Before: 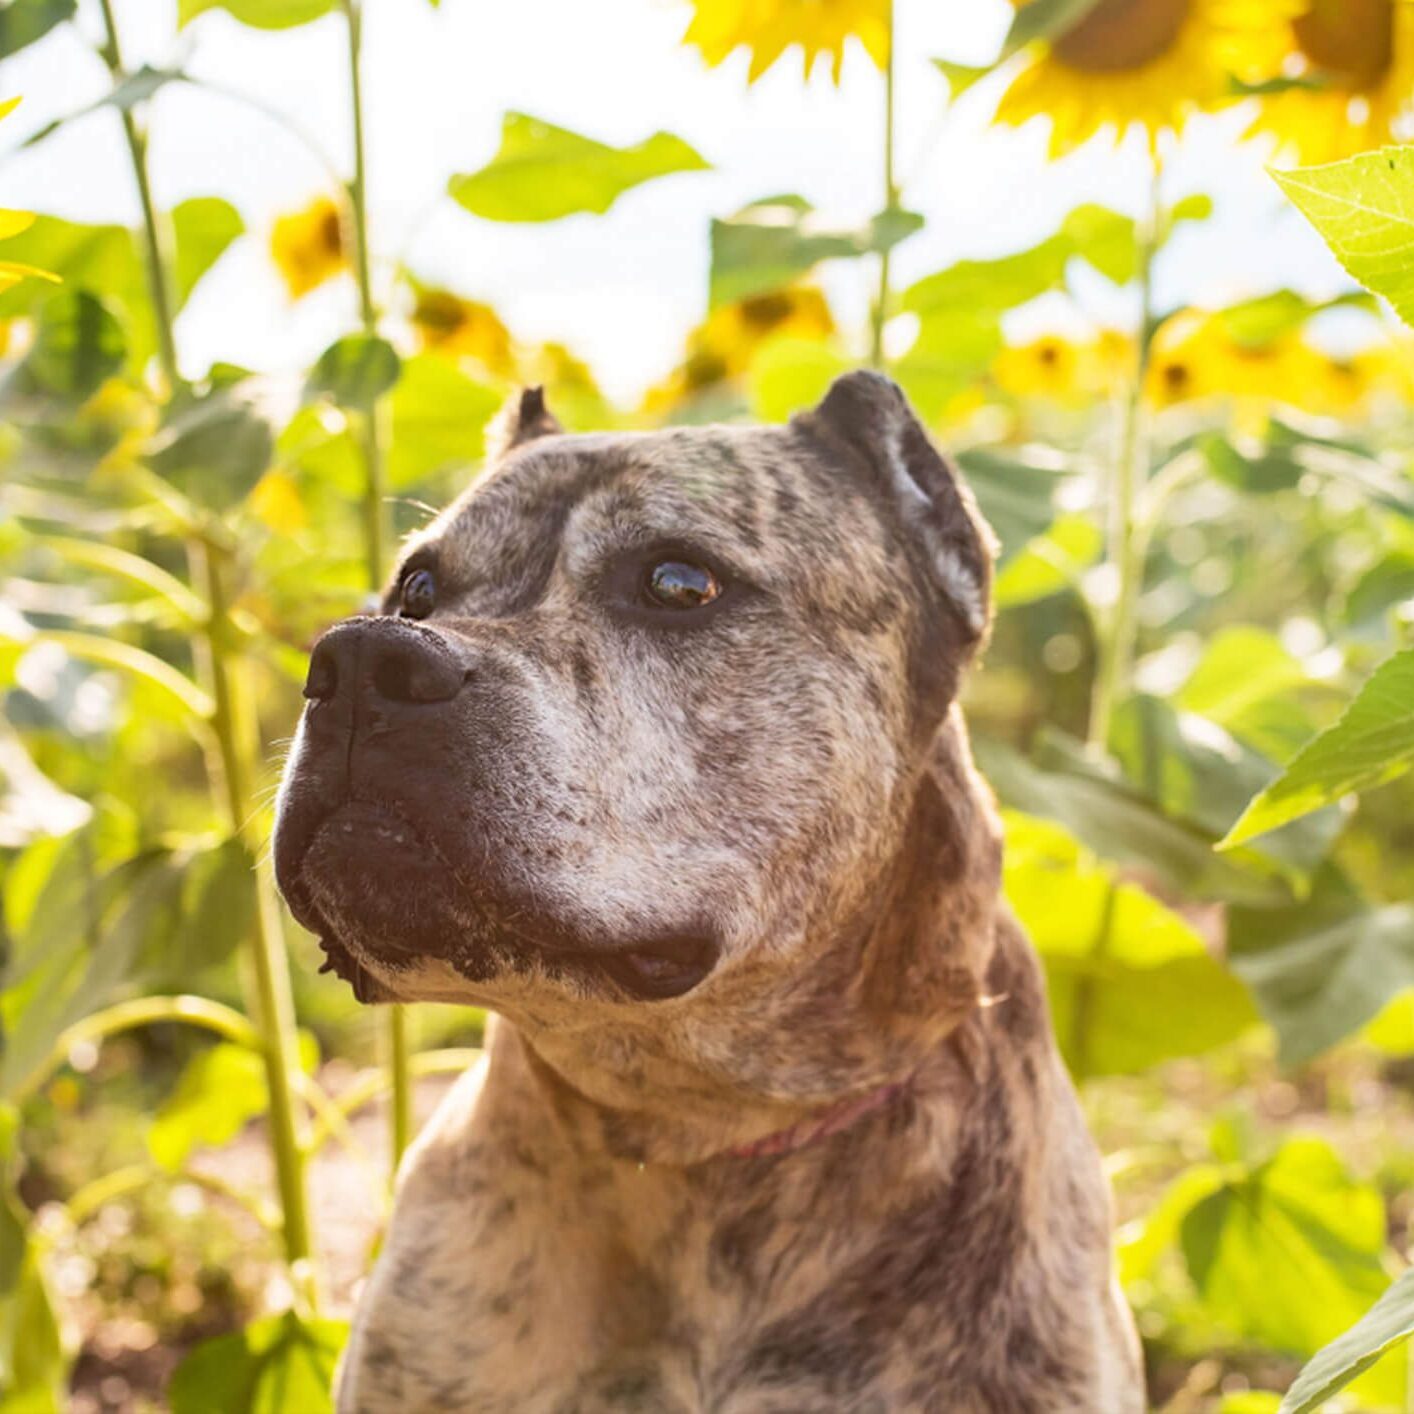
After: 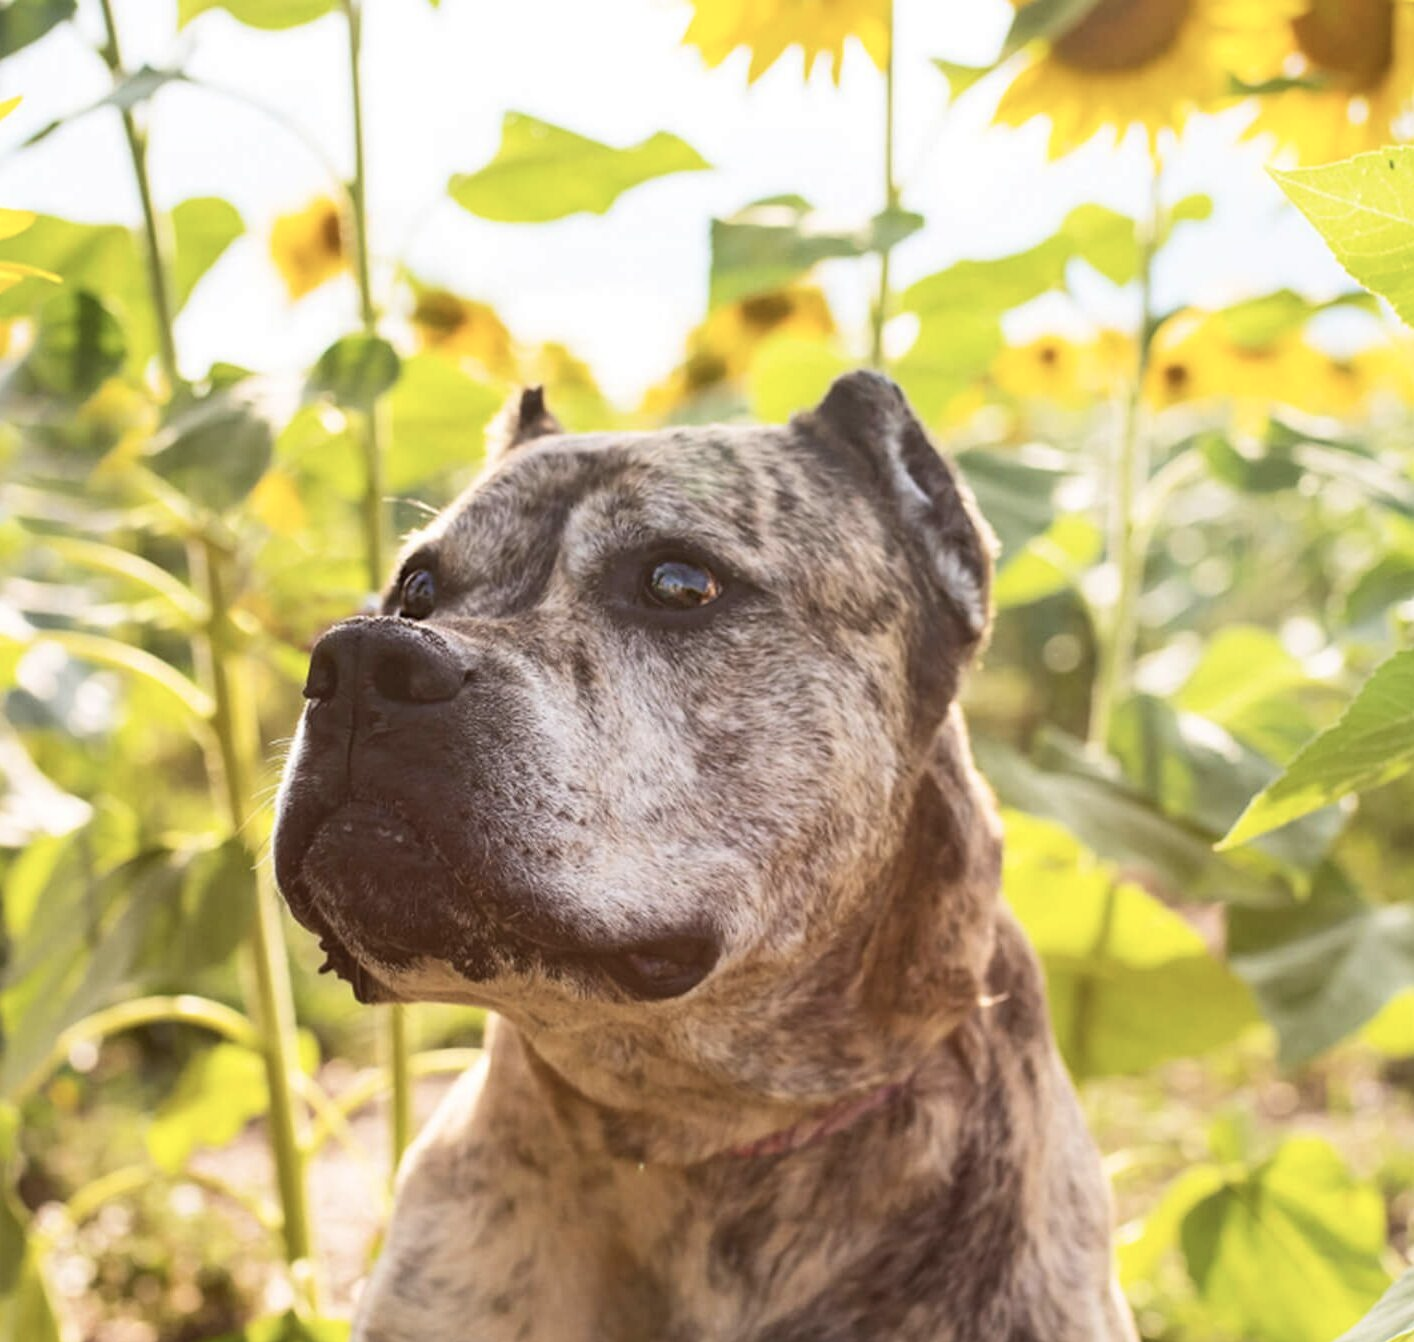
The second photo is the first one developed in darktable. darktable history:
contrast brightness saturation: contrast 0.107, saturation -0.179
crop and rotate: top 0.012%, bottom 5.031%
